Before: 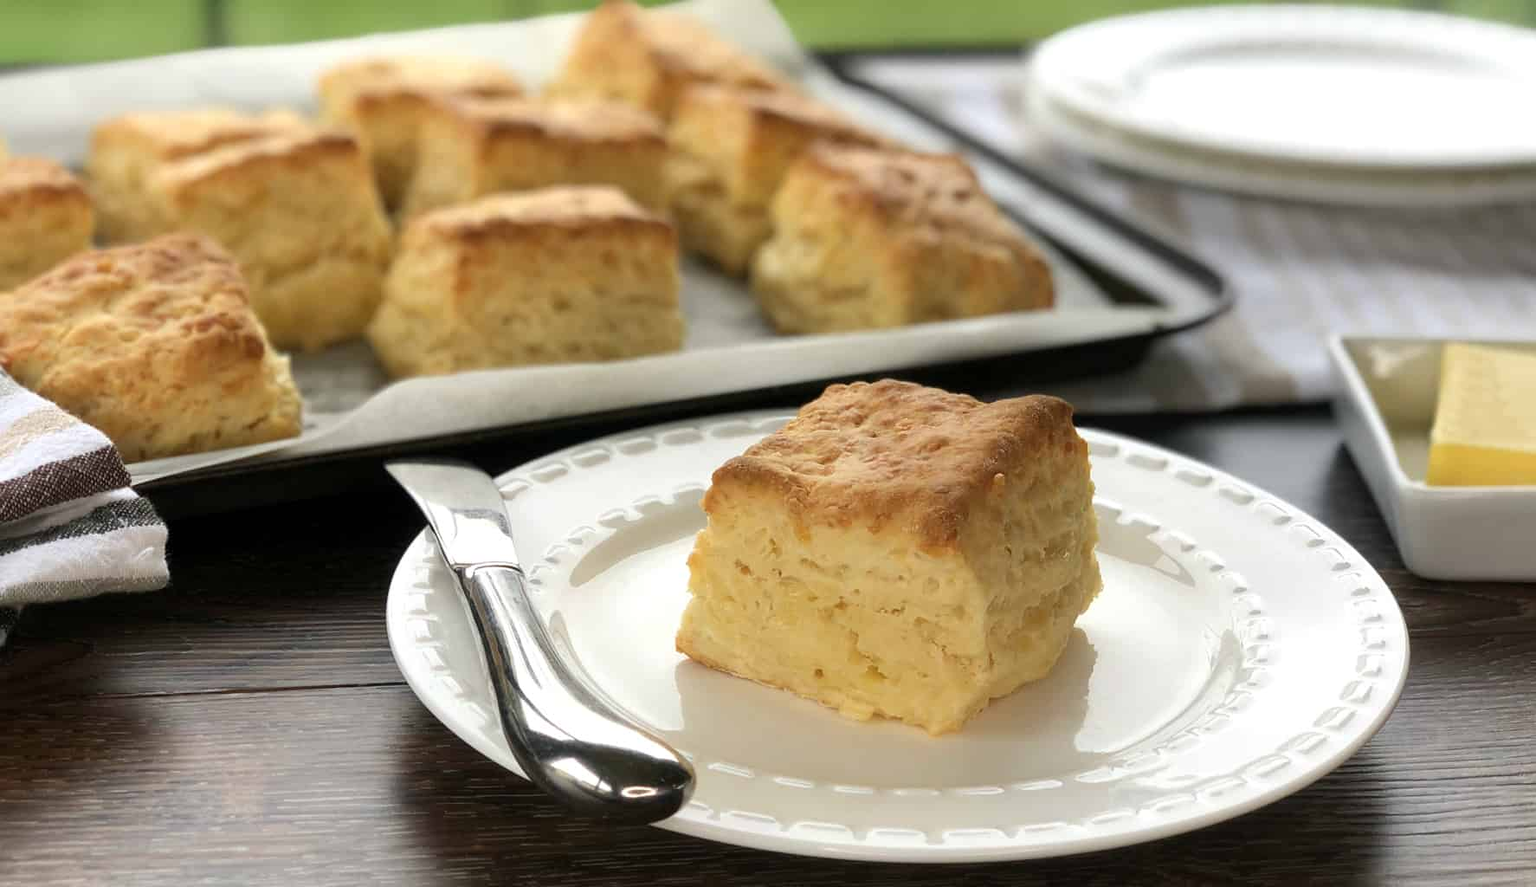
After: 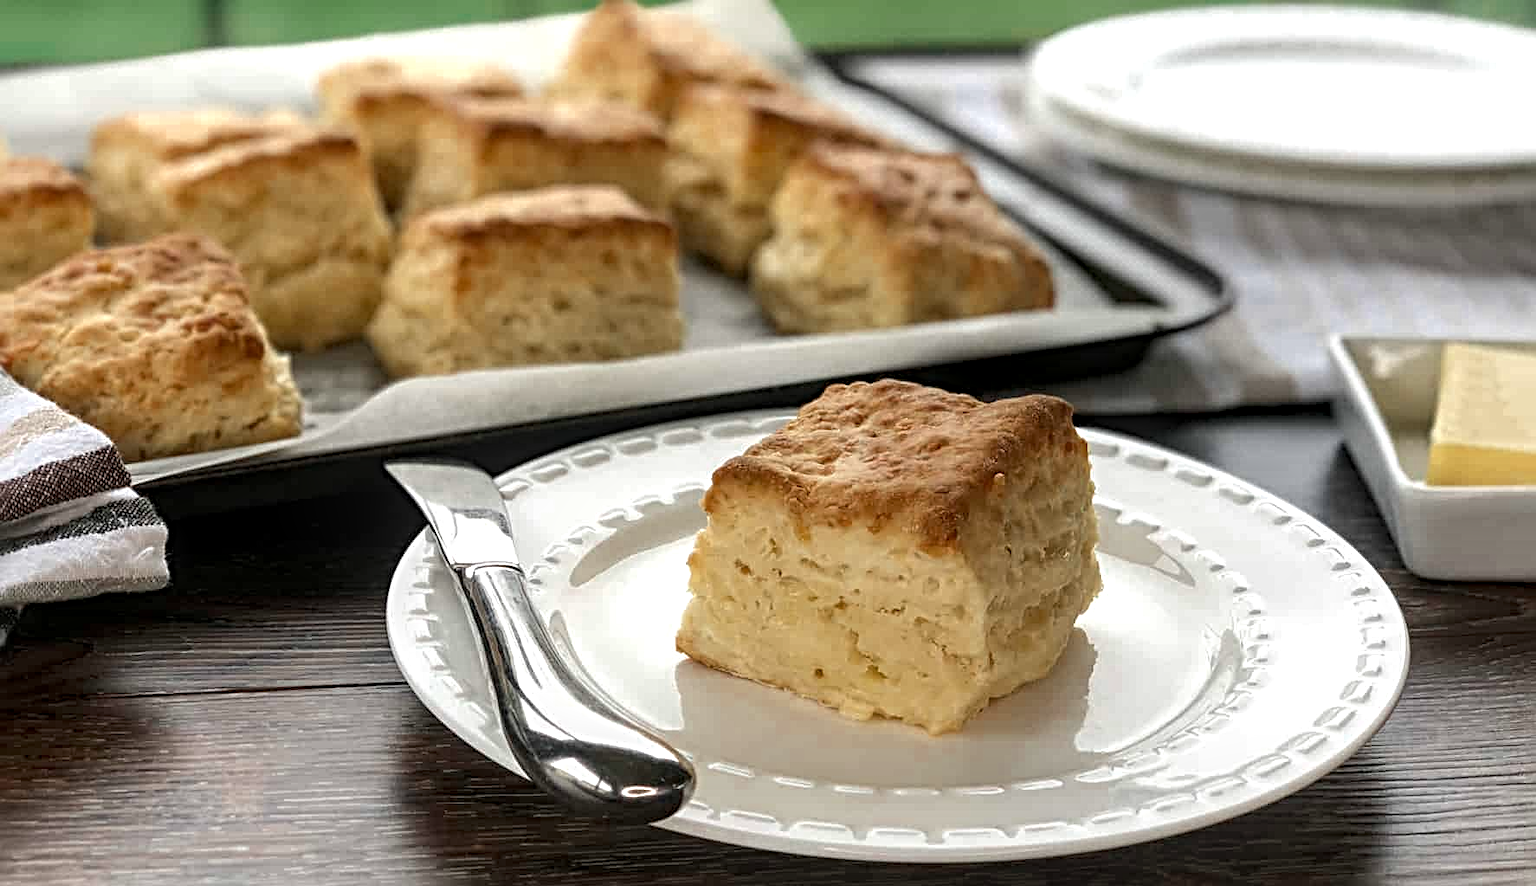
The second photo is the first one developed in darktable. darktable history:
color zones: curves: ch0 [(0, 0.5) (0.125, 0.4) (0.25, 0.5) (0.375, 0.4) (0.5, 0.4) (0.625, 0.35) (0.75, 0.35) (0.875, 0.5)]; ch1 [(0, 0.35) (0.125, 0.45) (0.25, 0.35) (0.375, 0.35) (0.5, 0.35) (0.625, 0.35) (0.75, 0.45) (0.875, 0.35)]; ch2 [(0, 0.6) (0.125, 0.5) (0.25, 0.5) (0.375, 0.6) (0.5, 0.6) (0.625, 0.5) (0.75, 0.5) (0.875, 0.5)]
sharpen: radius 4.907
tone equalizer: edges refinement/feathering 500, mask exposure compensation -1.57 EV, preserve details no
local contrast: highlights 63%, detail 143%, midtone range 0.428
